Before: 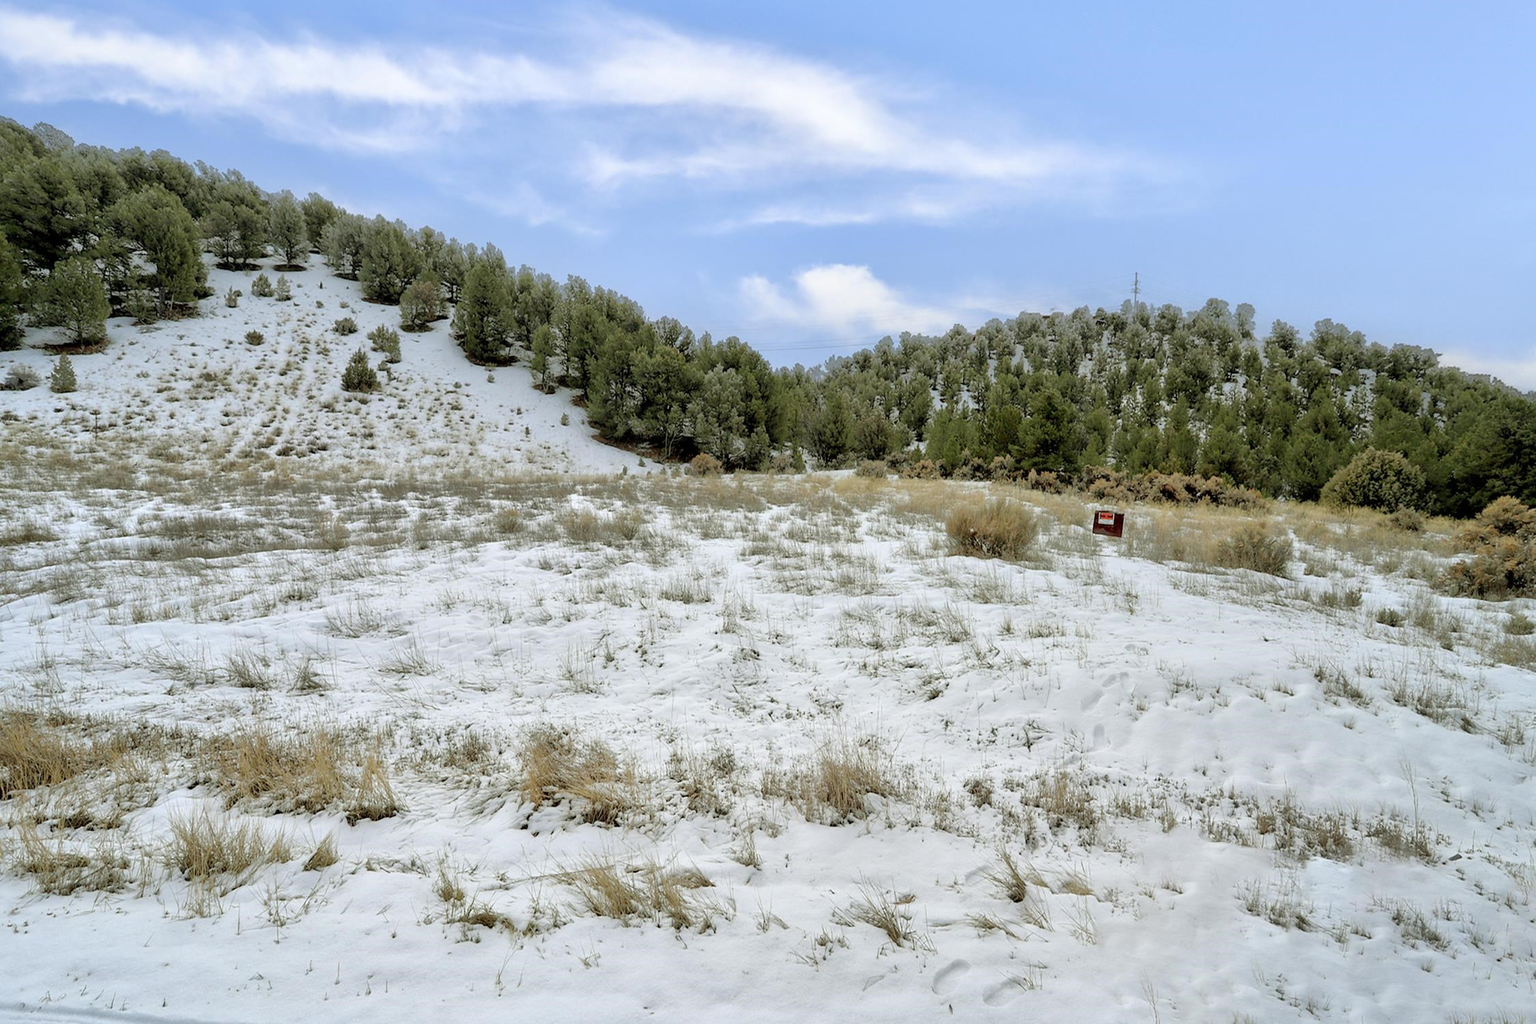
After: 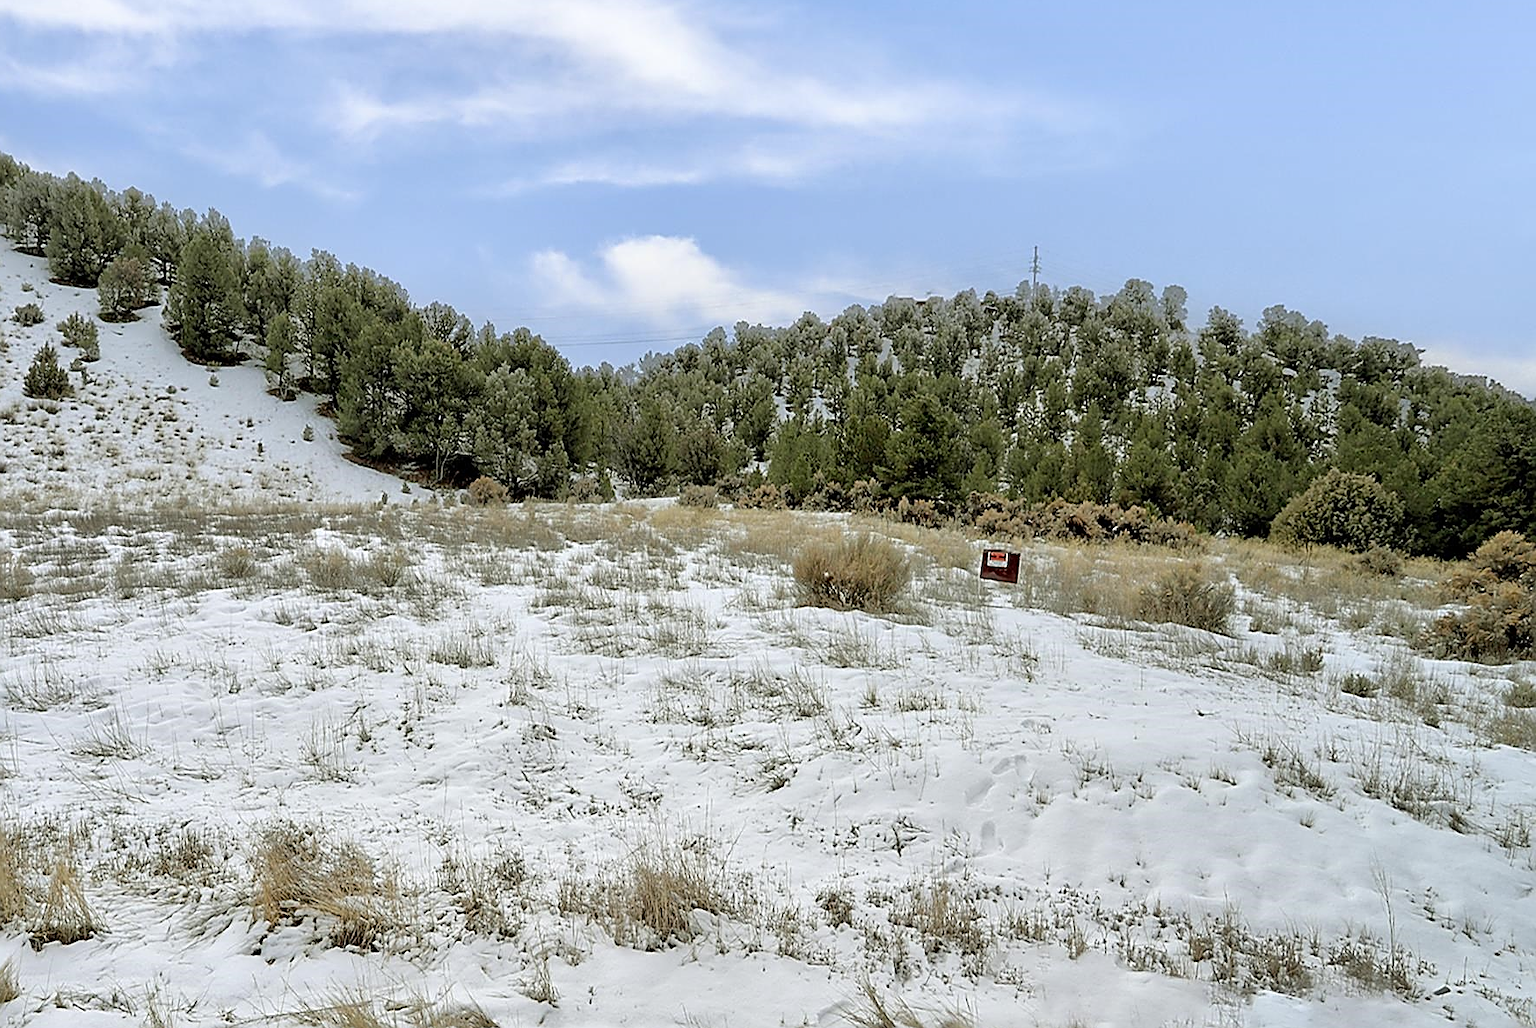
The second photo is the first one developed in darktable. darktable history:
sharpen: amount 1.001
contrast brightness saturation: saturation -0.067
crop and rotate: left 21.063%, top 7.785%, right 0.388%, bottom 13.293%
